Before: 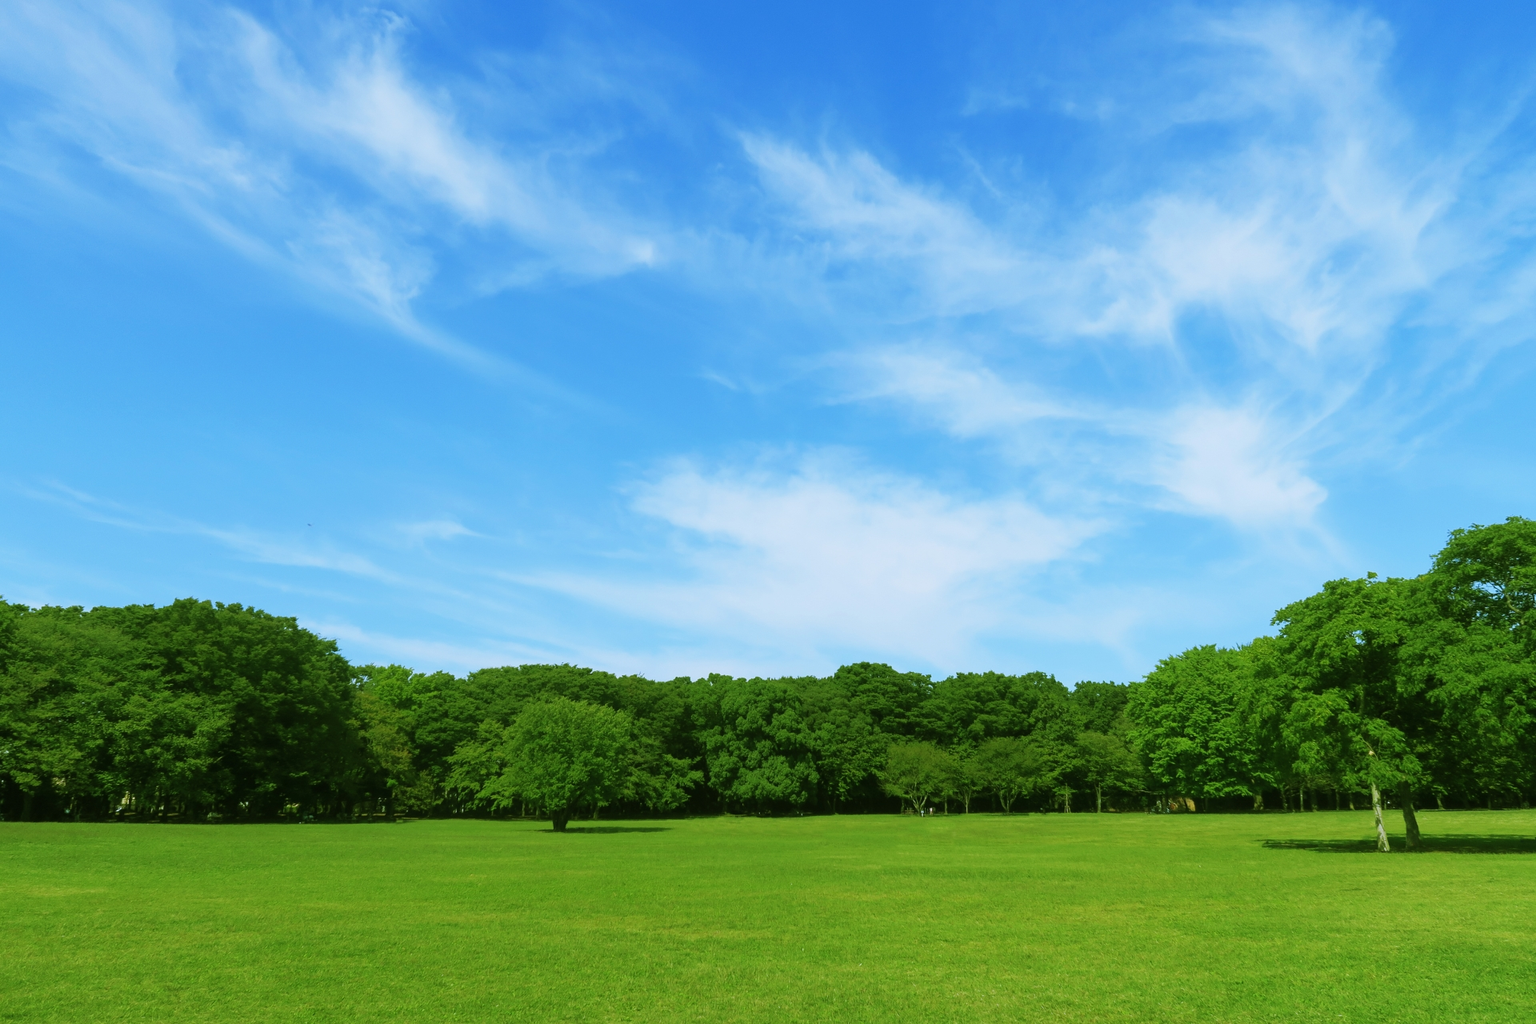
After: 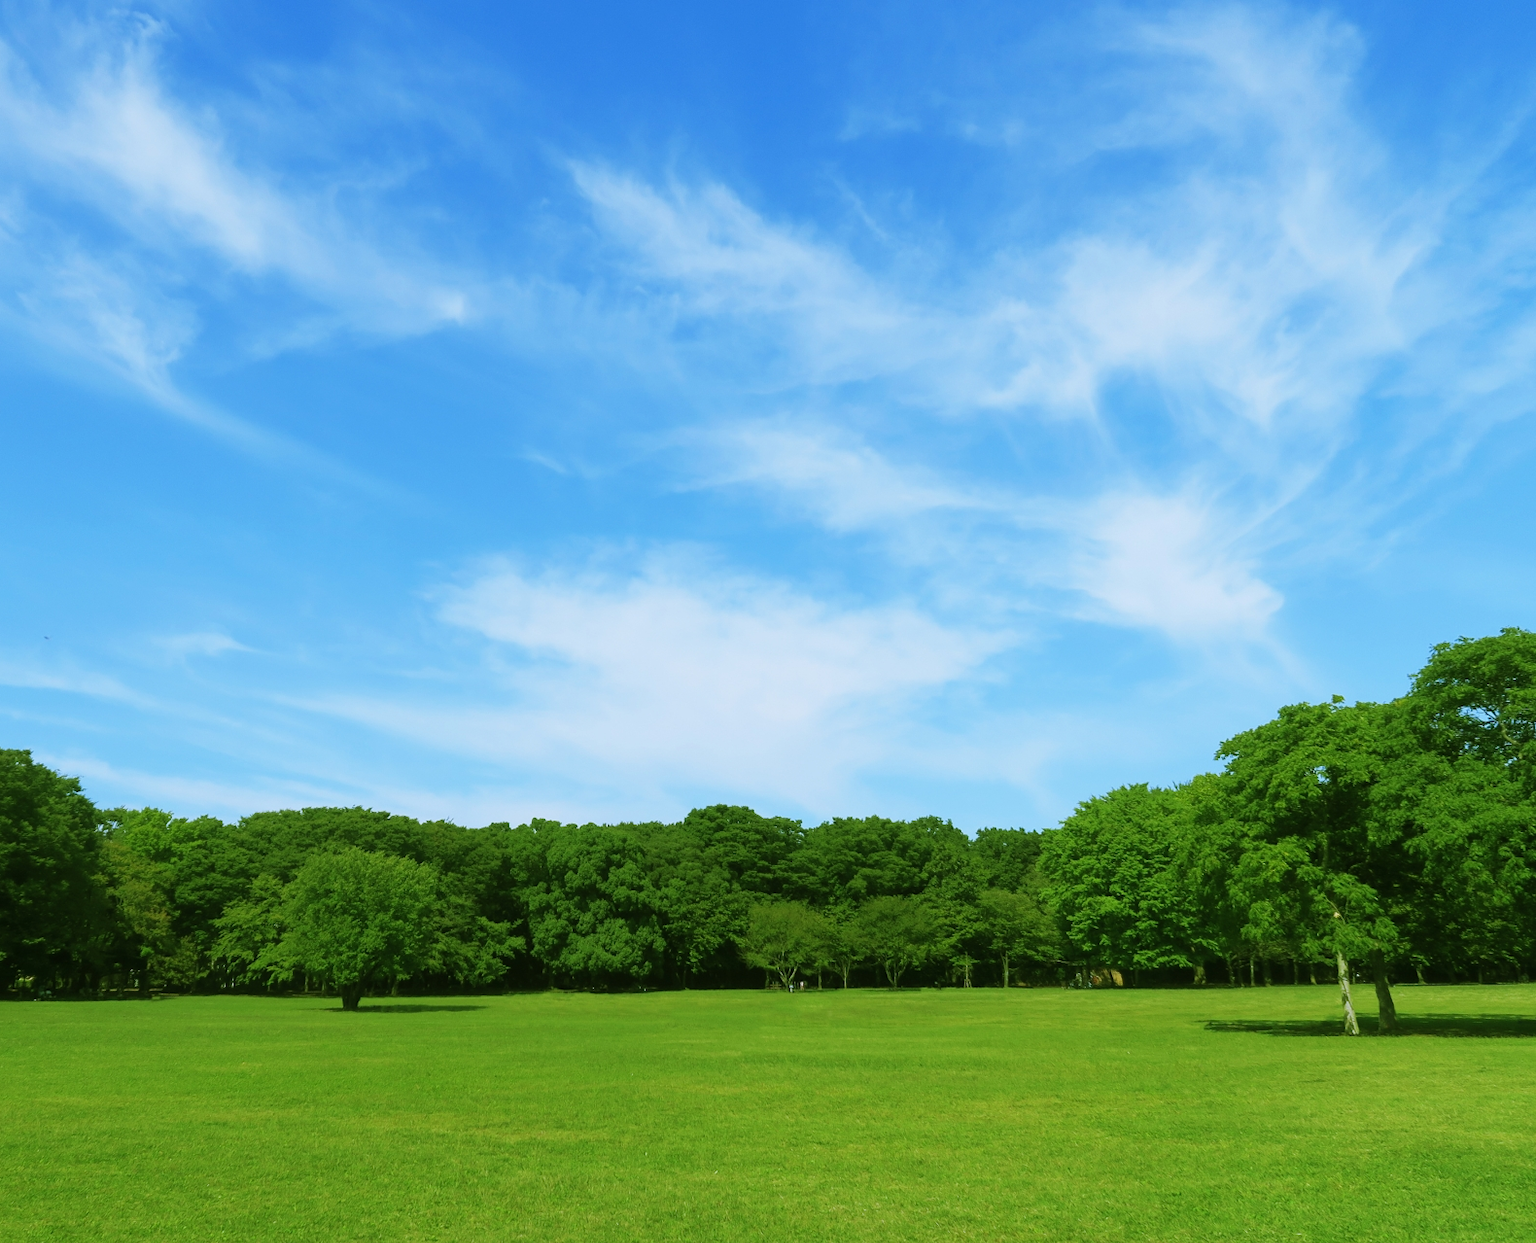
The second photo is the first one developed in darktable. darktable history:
crop: left 17.679%, bottom 0.044%
